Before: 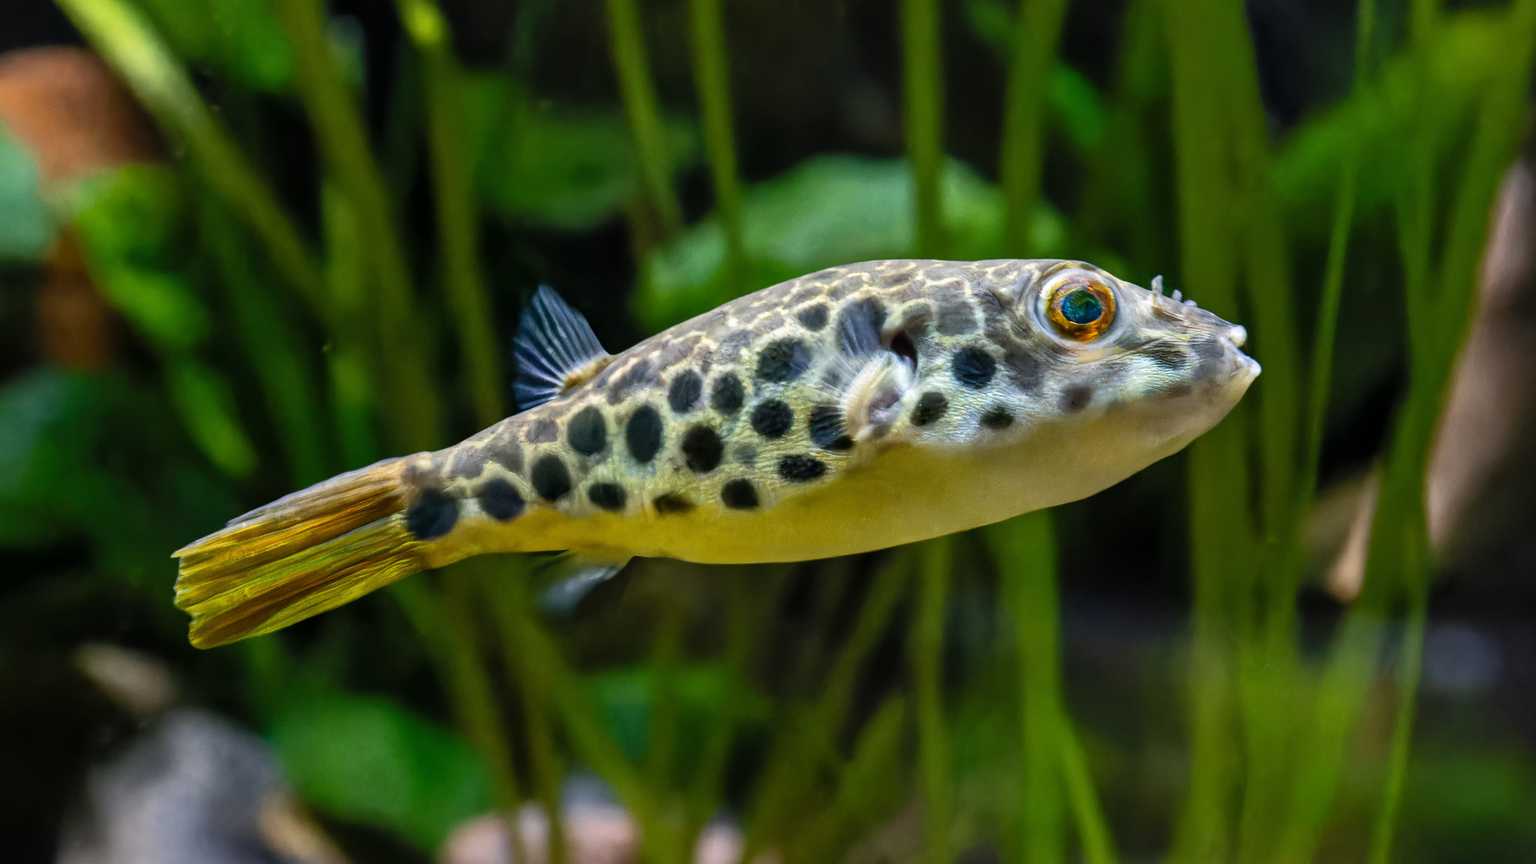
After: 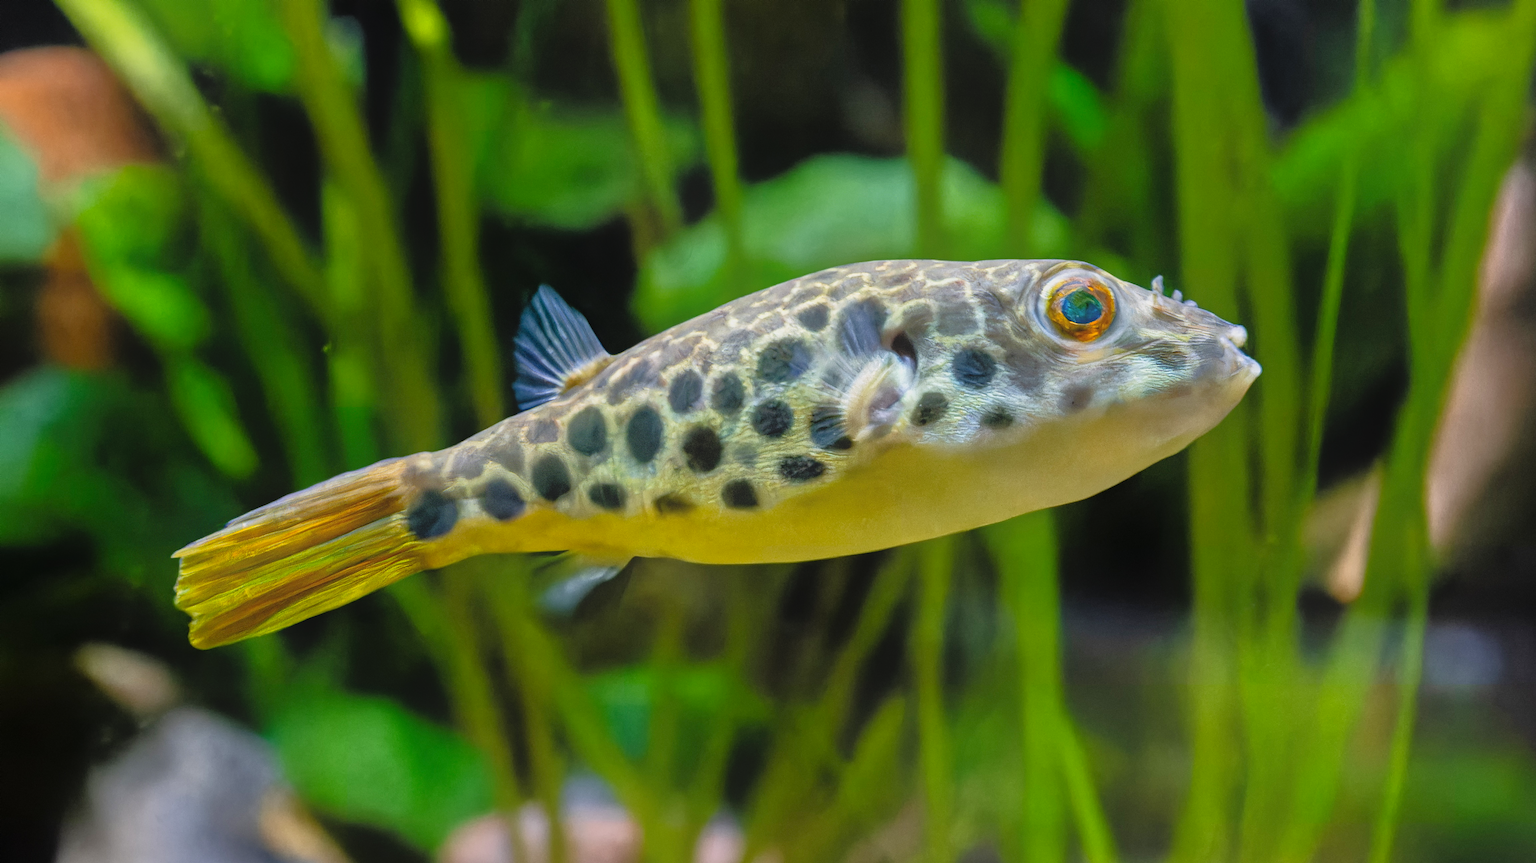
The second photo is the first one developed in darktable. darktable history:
contrast equalizer: y [[0.439, 0.44, 0.442, 0.457, 0.493, 0.498], [0.5 ×6], [0.5 ×6], [0 ×6], [0 ×6]]
tone equalizer: -7 EV 0.144 EV, -6 EV 0.594 EV, -5 EV 1.14 EV, -4 EV 1.34 EV, -3 EV 1.13 EV, -2 EV 0.6 EV, -1 EV 0.167 EV
